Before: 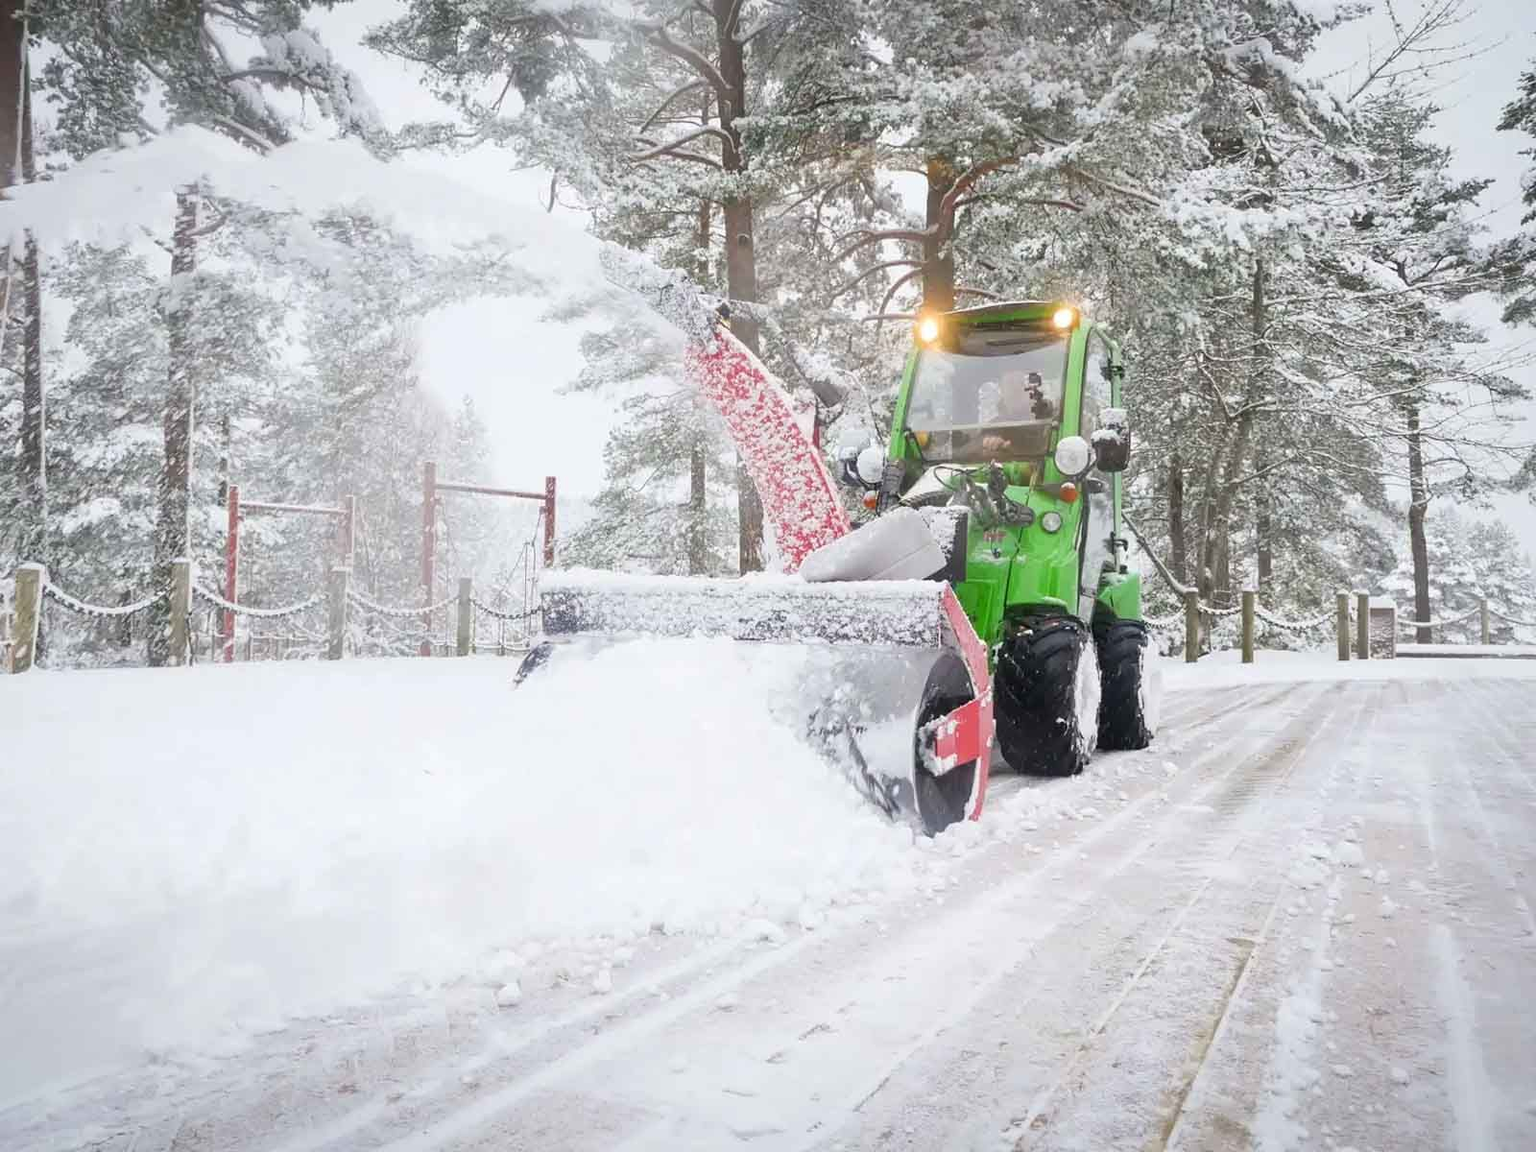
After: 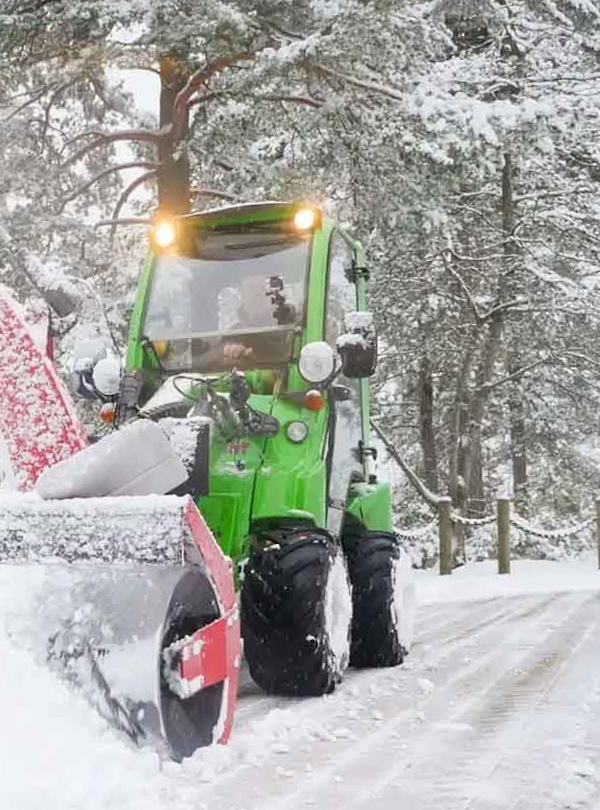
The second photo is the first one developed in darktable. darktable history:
rotate and perspective: rotation -1.24°, automatic cropping off
crop and rotate: left 49.936%, top 10.094%, right 13.136%, bottom 24.256%
